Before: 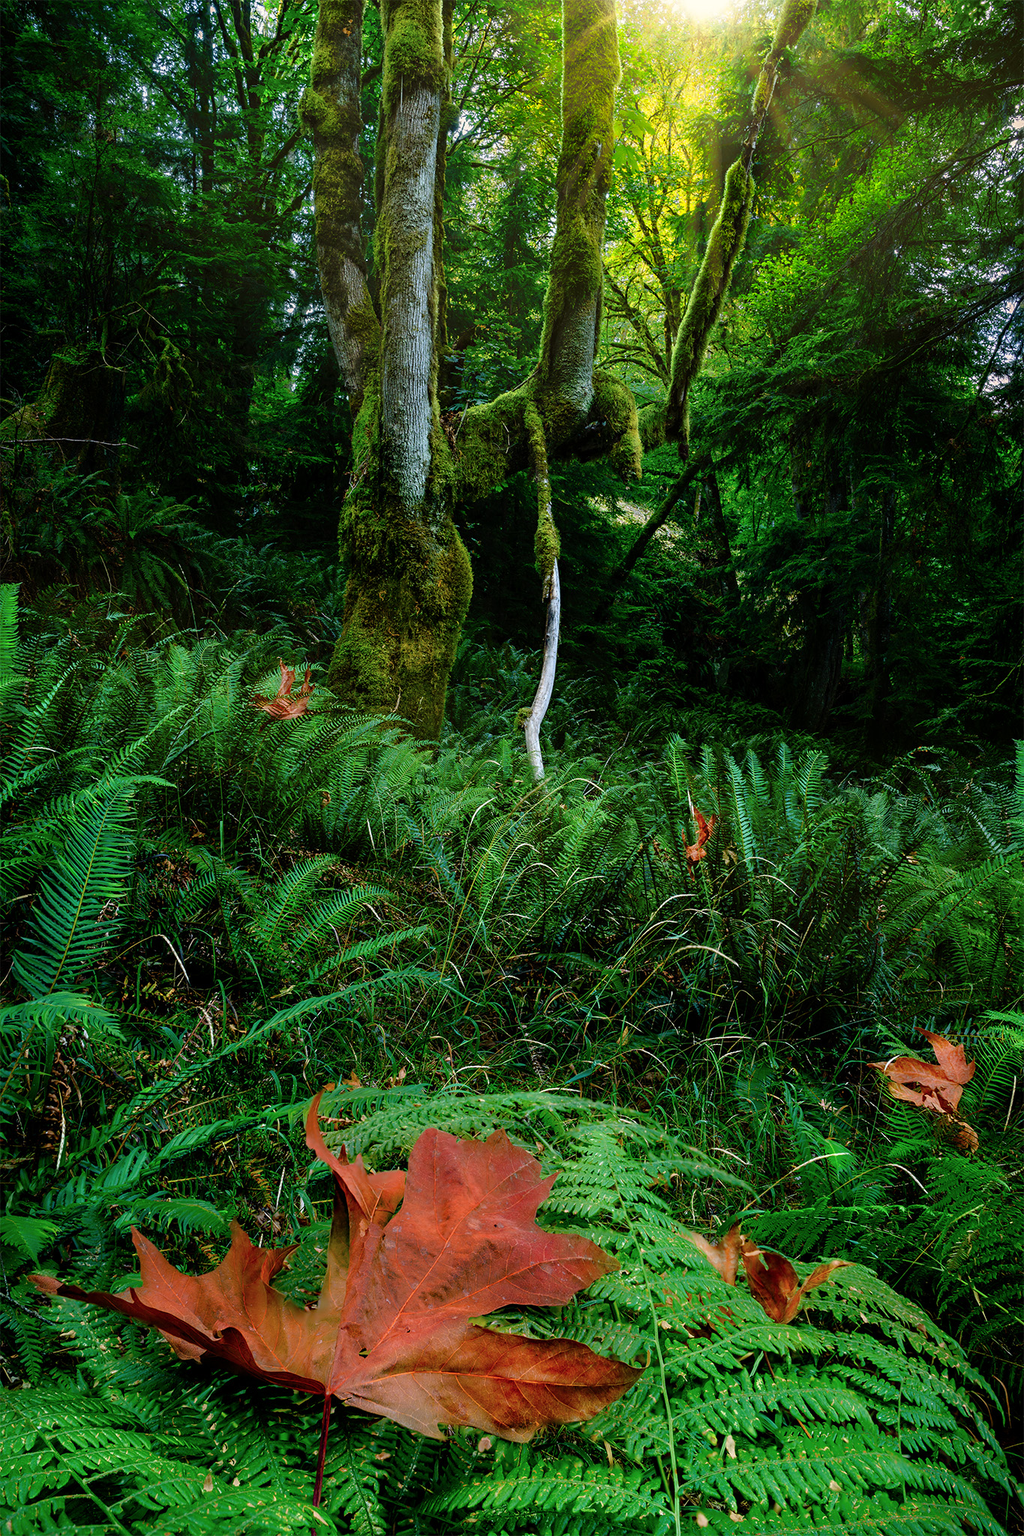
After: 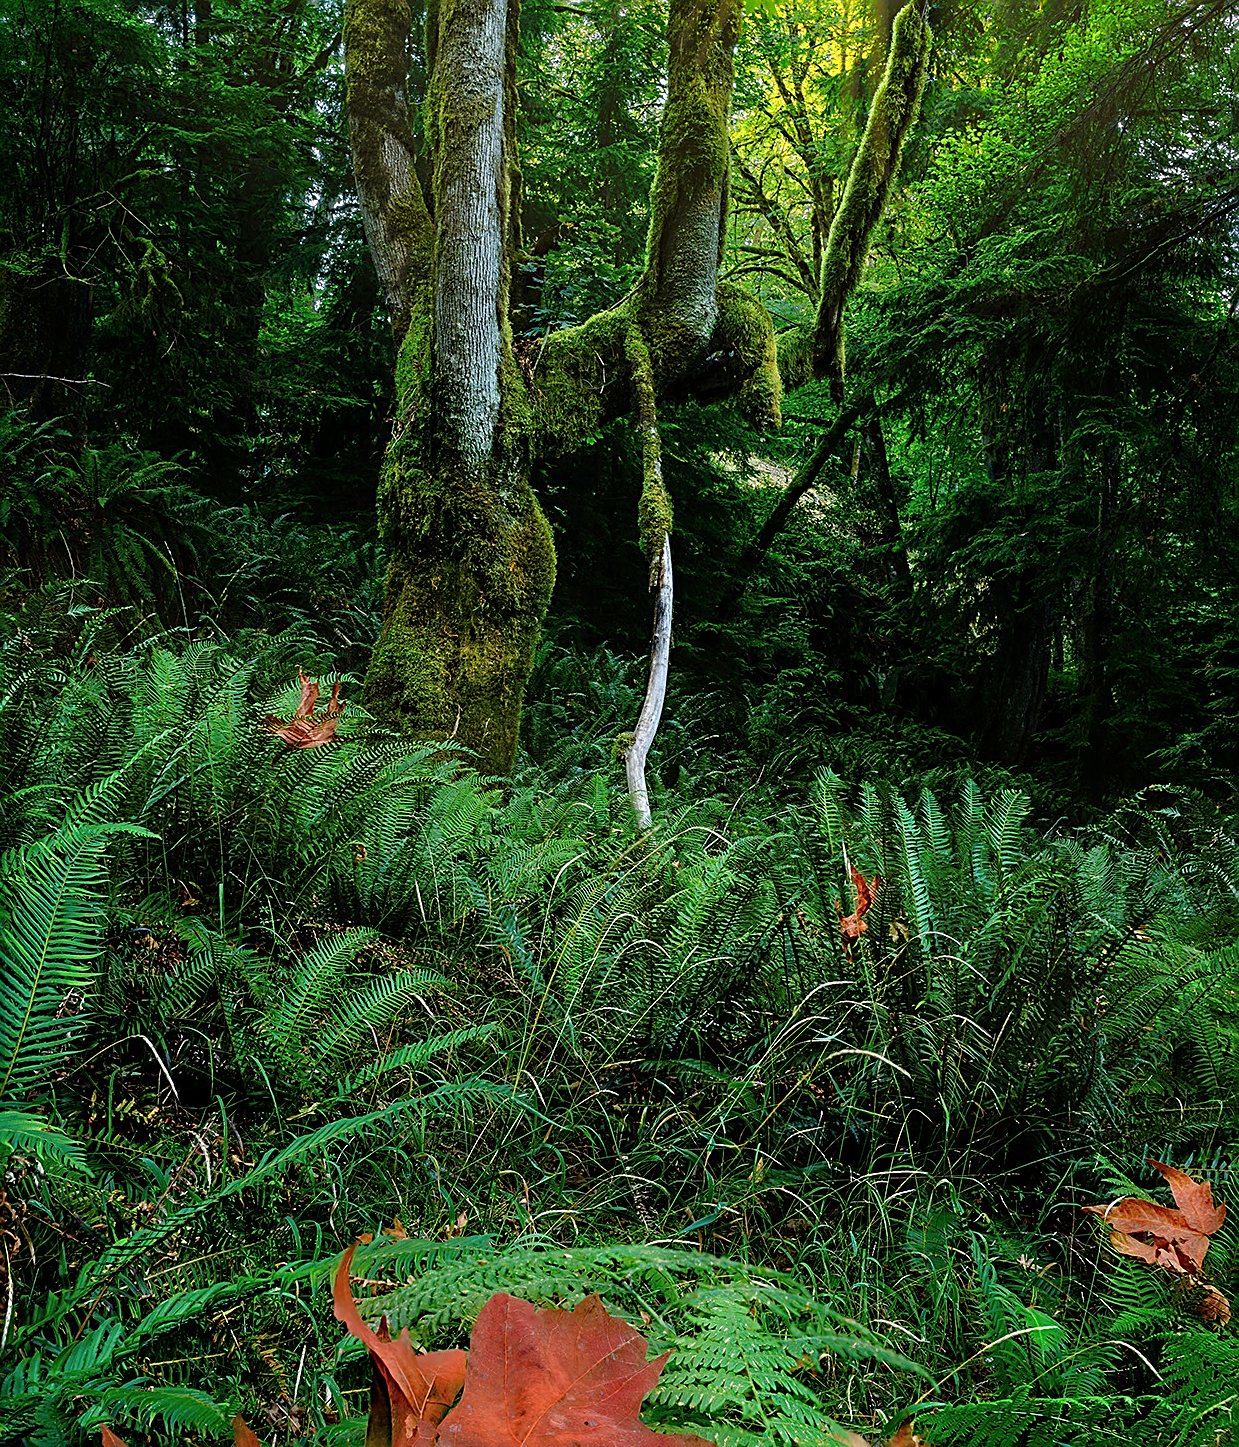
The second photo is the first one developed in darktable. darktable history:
crop: left 5.442%, top 10.332%, right 3.764%, bottom 18.986%
sharpen: amount 0.74
